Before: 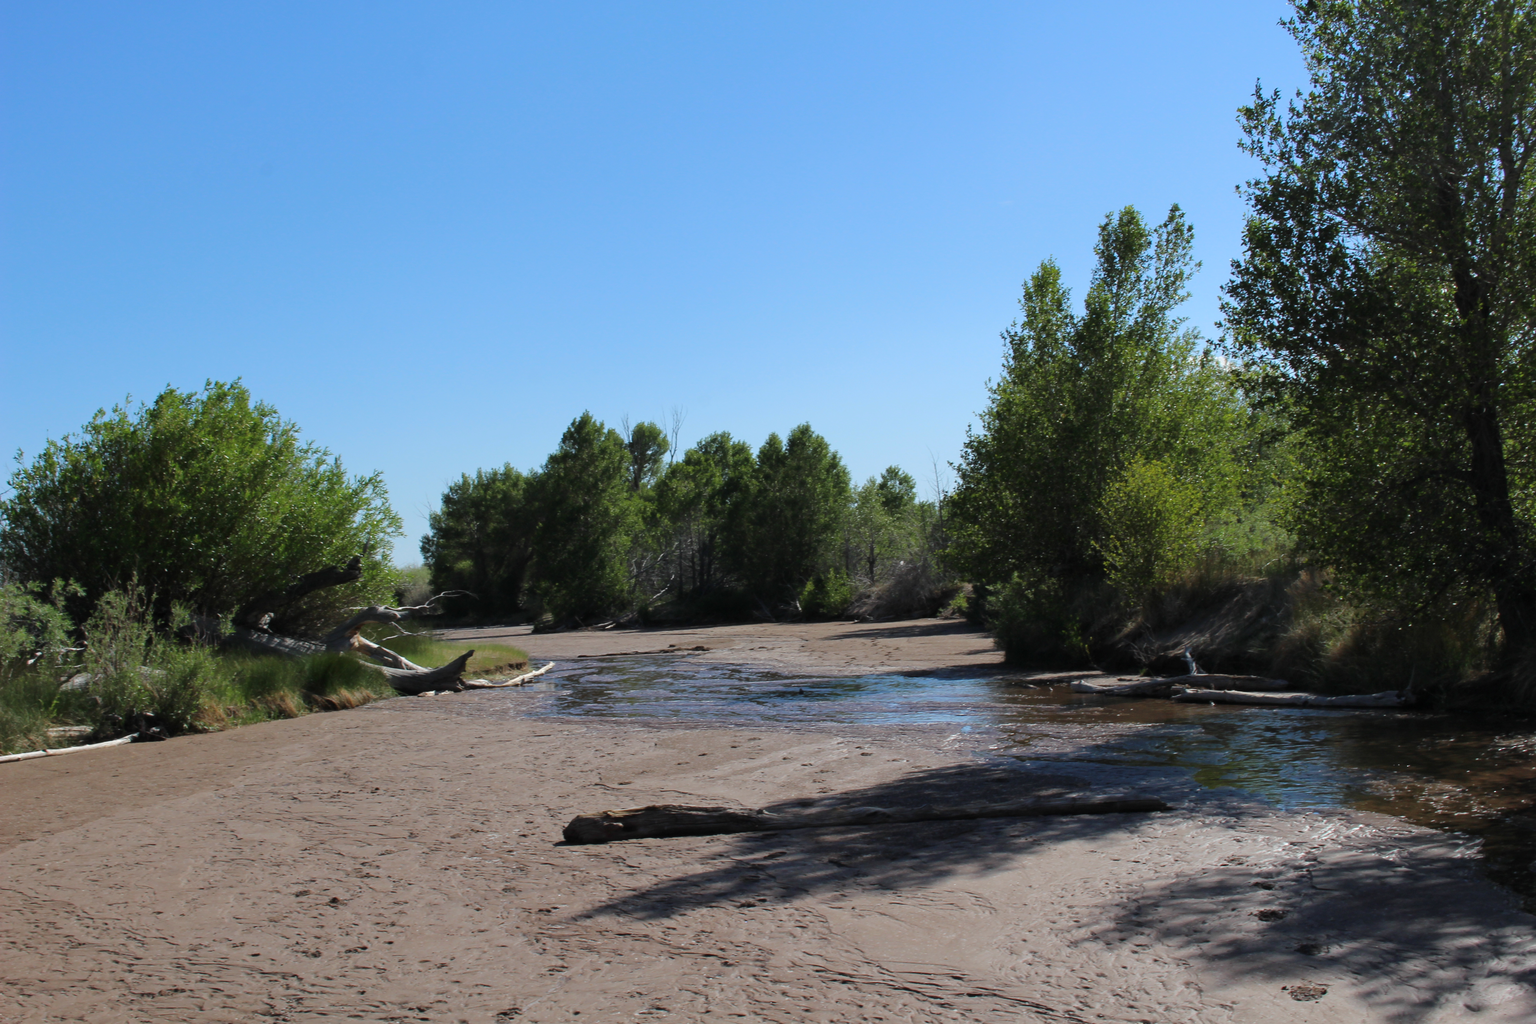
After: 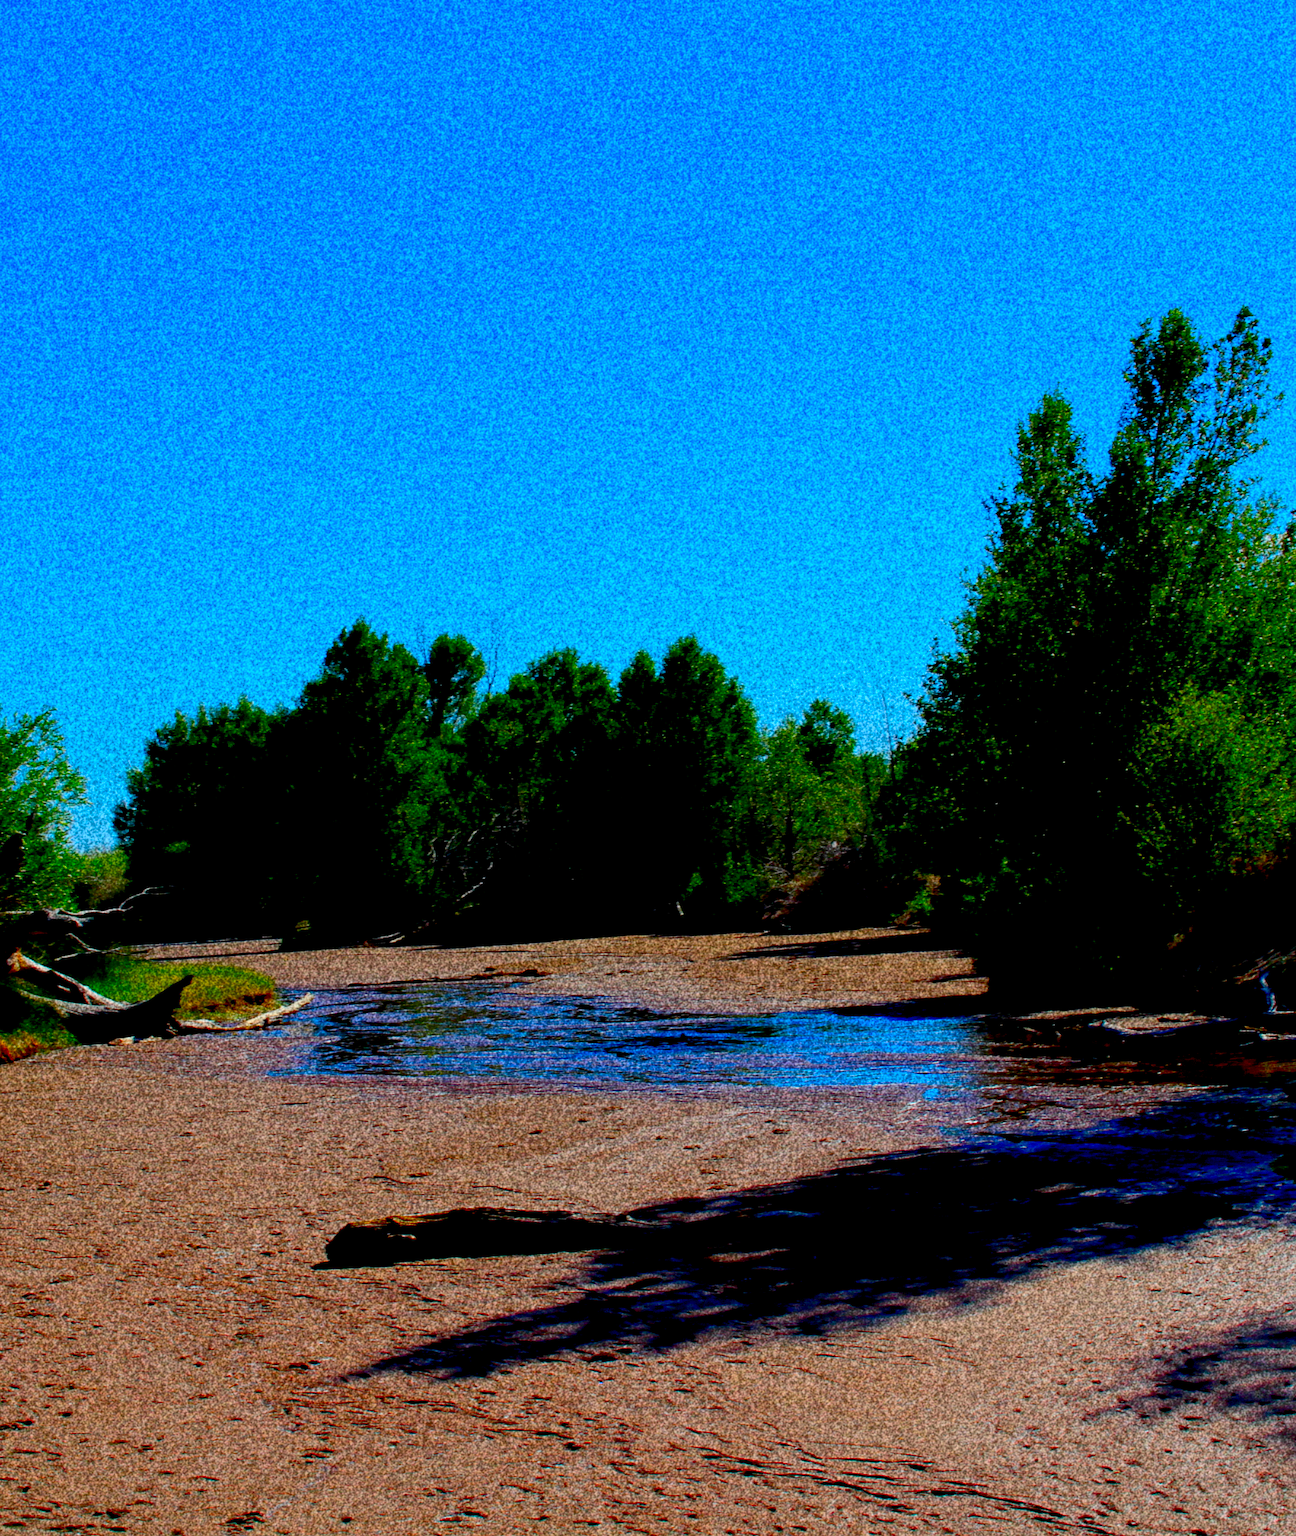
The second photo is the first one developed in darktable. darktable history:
exposure: black level correction 0.046, exposure -0.228 EV, compensate highlight preservation false
crop and rotate: left 22.516%, right 21.234%
grain: coarseness 30.02 ISO, strength 100%
color correction: saturation 3
graduated density: on, module defaults
